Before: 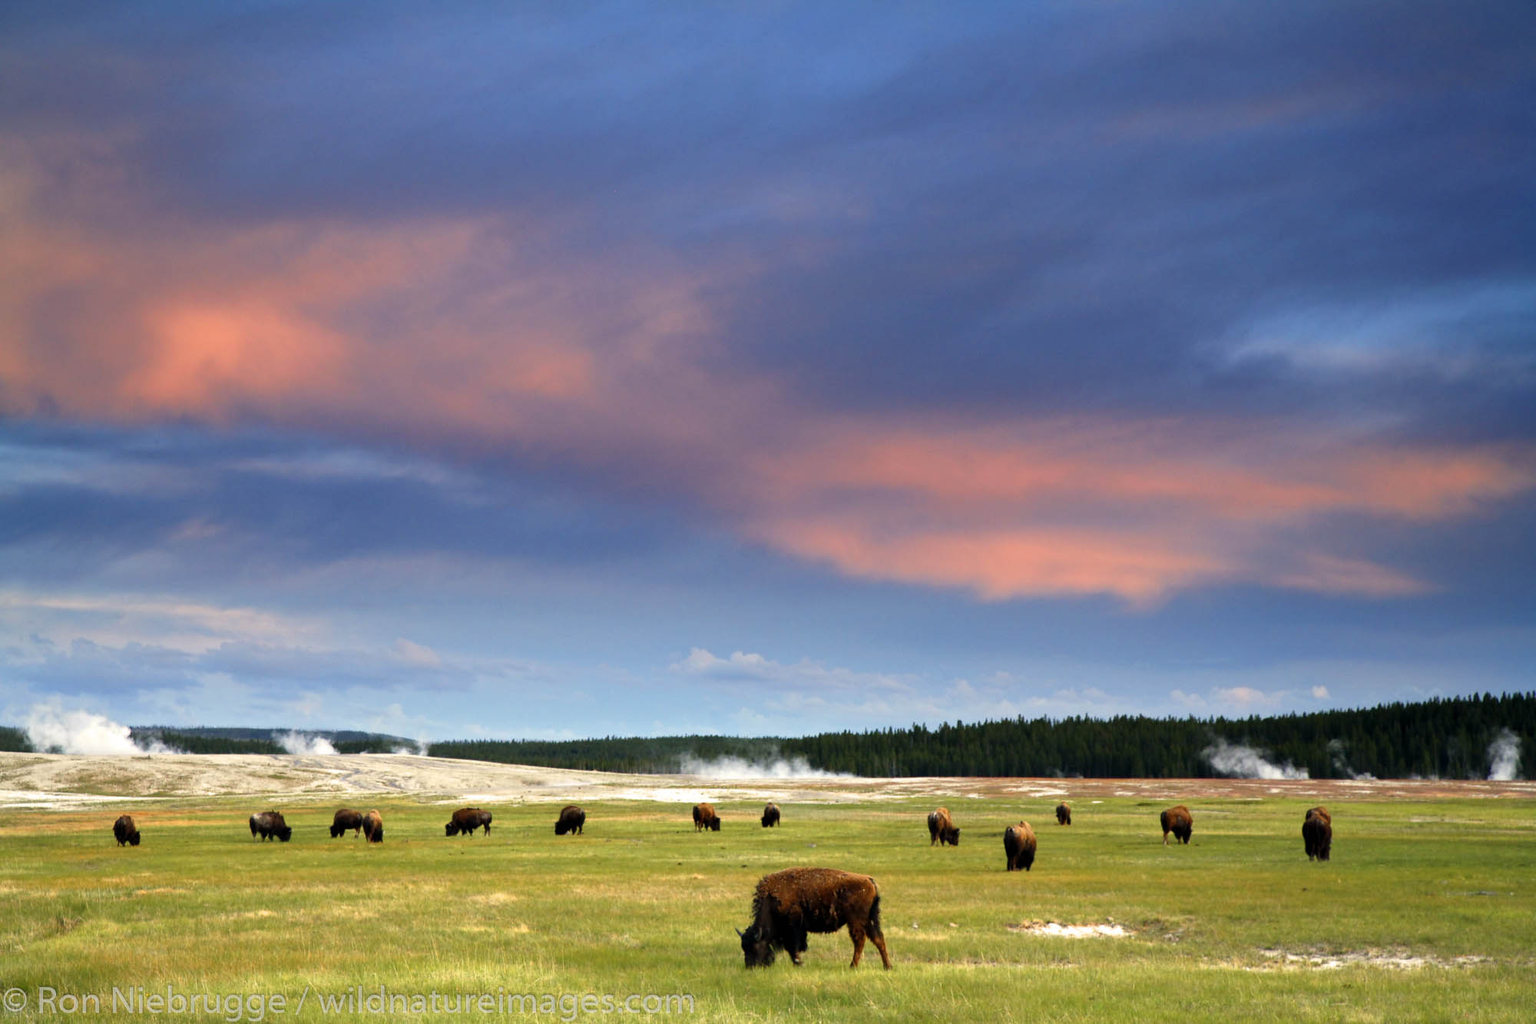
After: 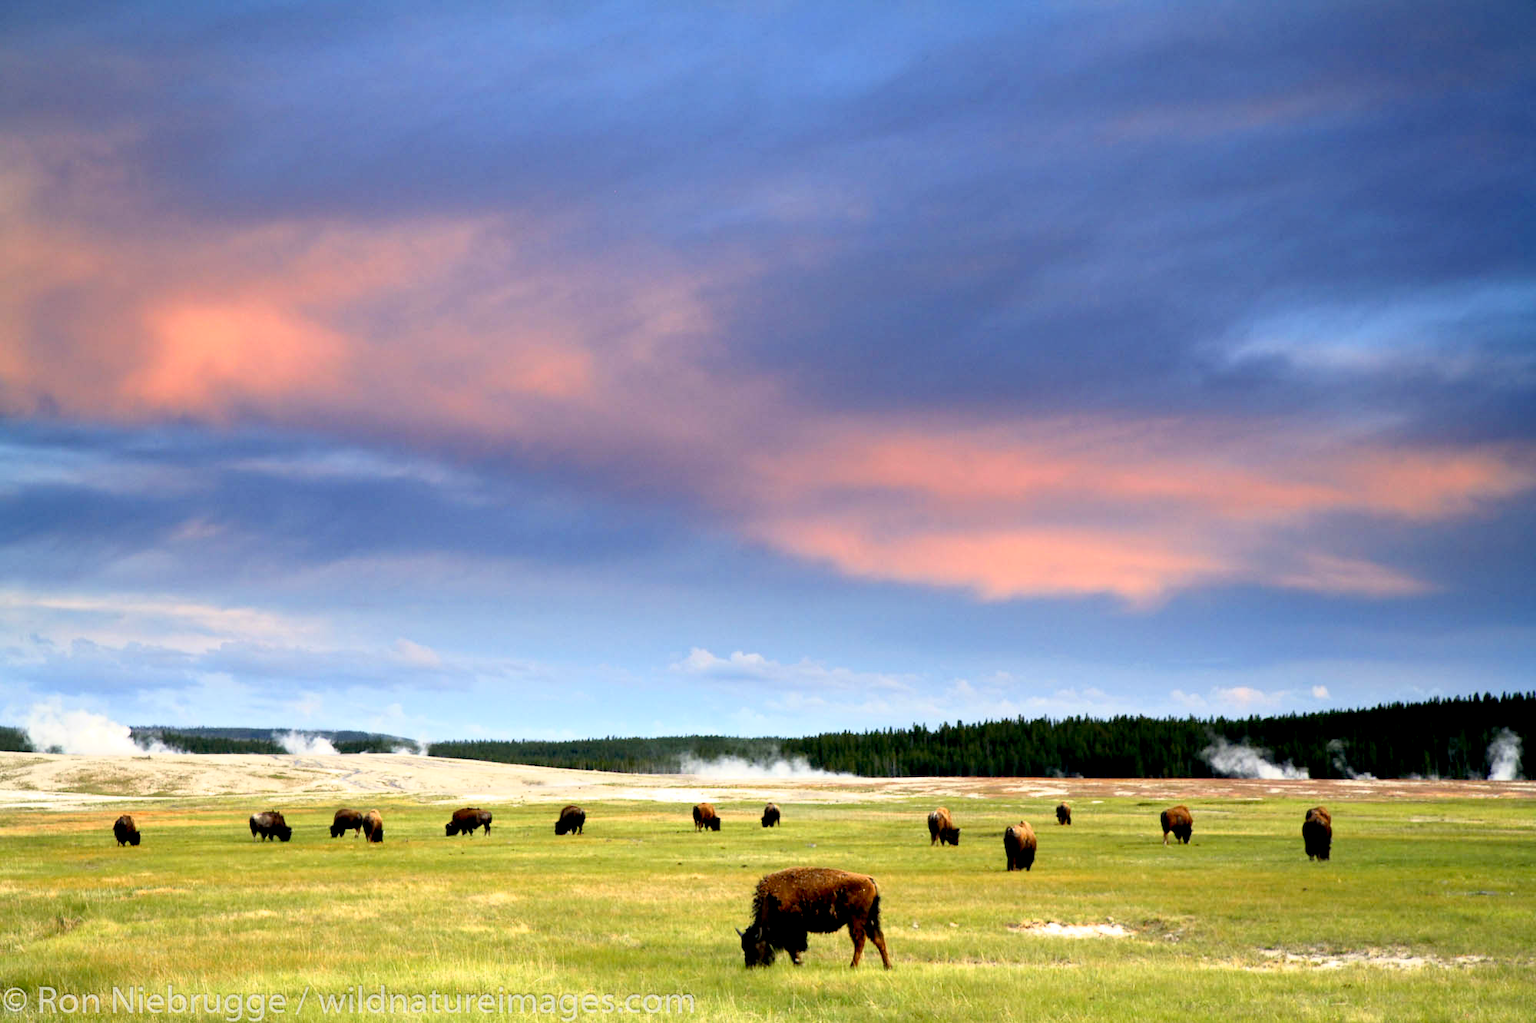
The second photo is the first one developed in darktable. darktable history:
base curve: curves: ch0 [(0, 0) (0.579, 0.807) (1, 1)]
exposure: black level correction 0.01, exposure 0.015 EV, compensate exposure bias true, compensate highlight preservation false
